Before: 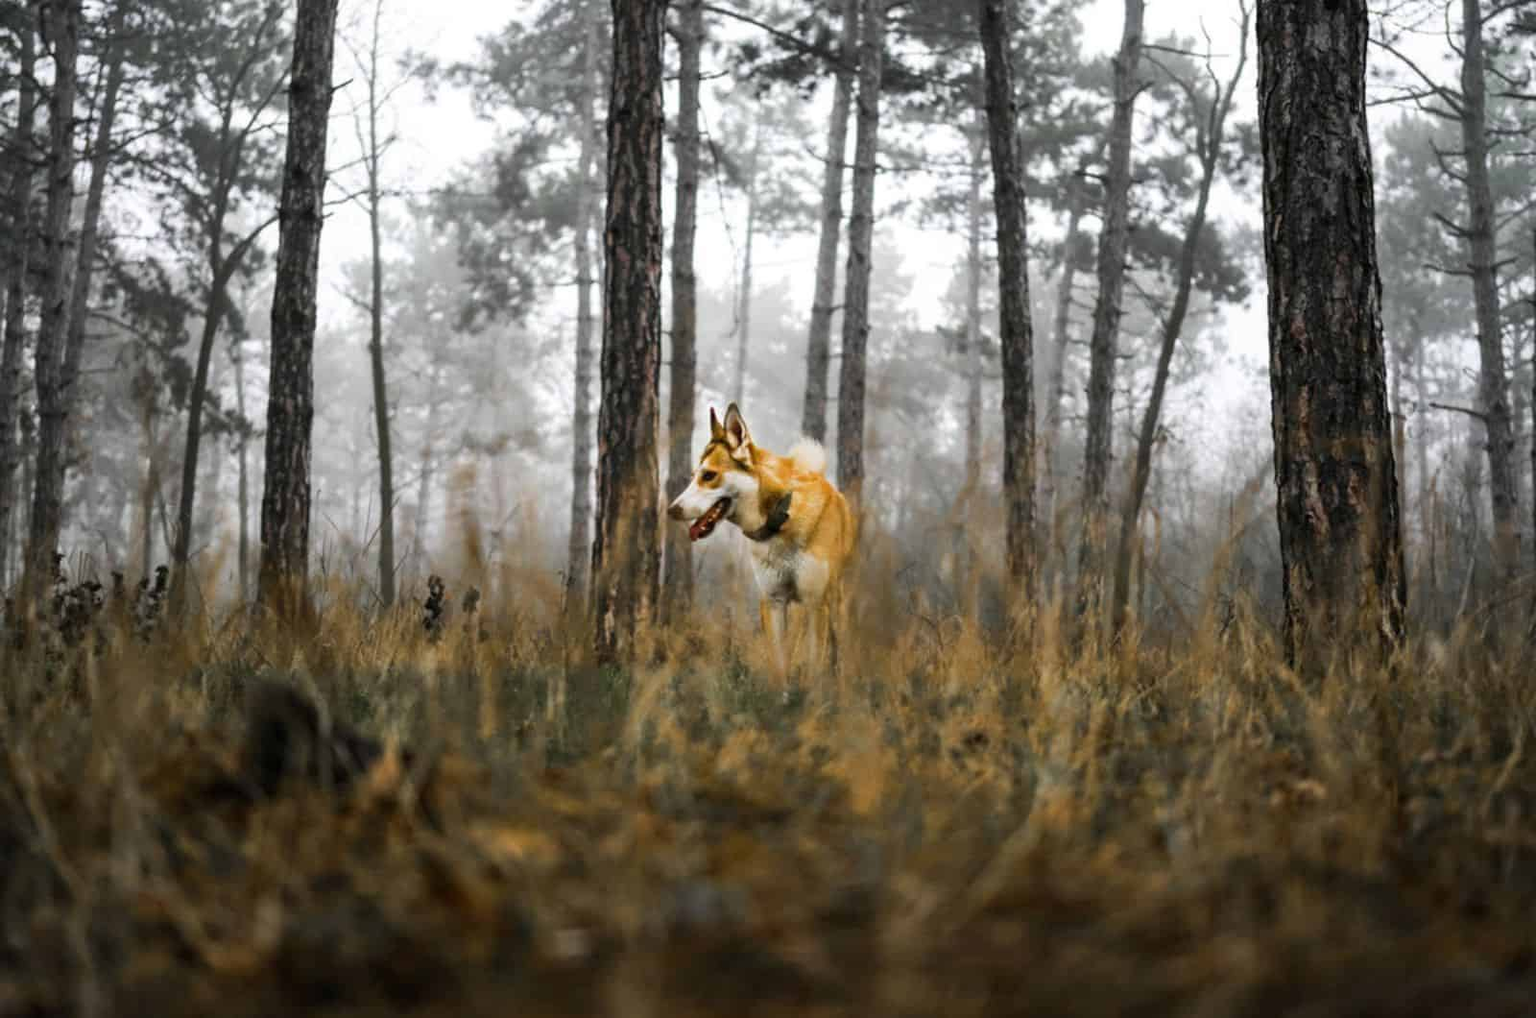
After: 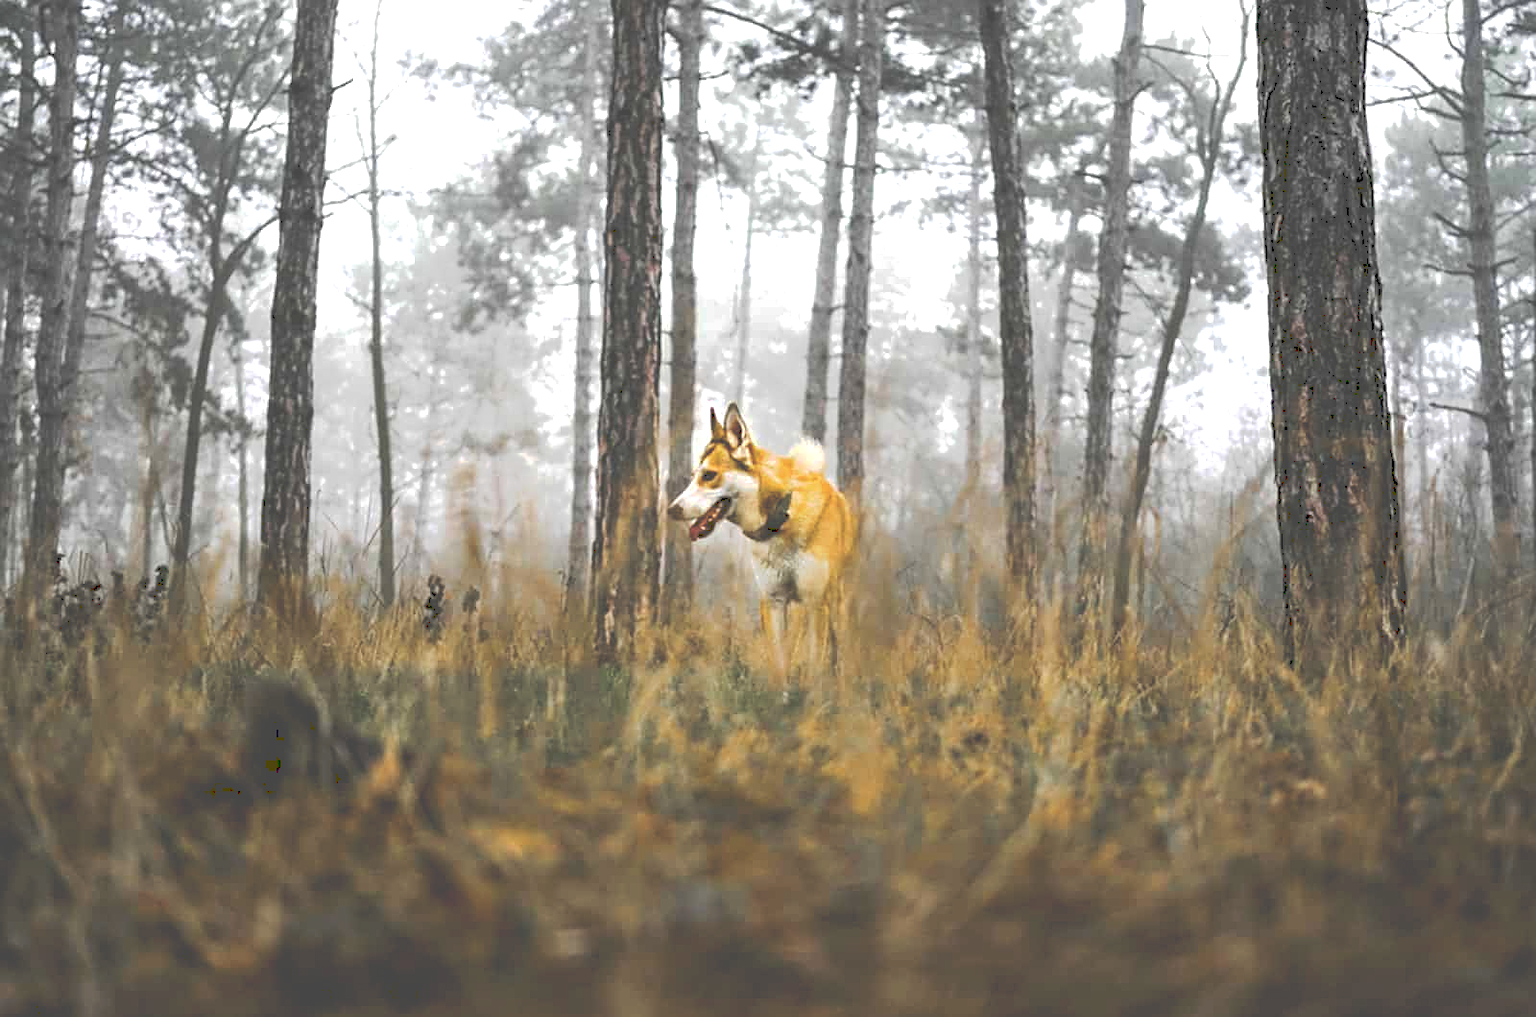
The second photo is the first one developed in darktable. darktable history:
sharpen: on, module defaults
color balance rgb: perceptual saturation grading › global saturation 10%, global vibrance 20%
exposure: black level correction 0.001, exposure 0.5 EV, compensate exposure bias true, compensate highlight preservation false
tone curve: curves: ch0 [(0, 0) (0.003, 0.298) (0.011, 0.298) (0.025, 0.298) (0.044, 0.3) (0.069, 0.302) (0.1, 0.312) (0.136, 0.329) (0.177, 0.354) (0.224, 0.376) (0.277, 0.408) (0.335, 0.453) (0.399, 0.503) (0.468, 0.562) (0.543, 0.623) (0.623, 0.686) (0.709, 0.754) (0.801, 0.825) (0.898, 0.873) (1, 1)], preserve colors none
